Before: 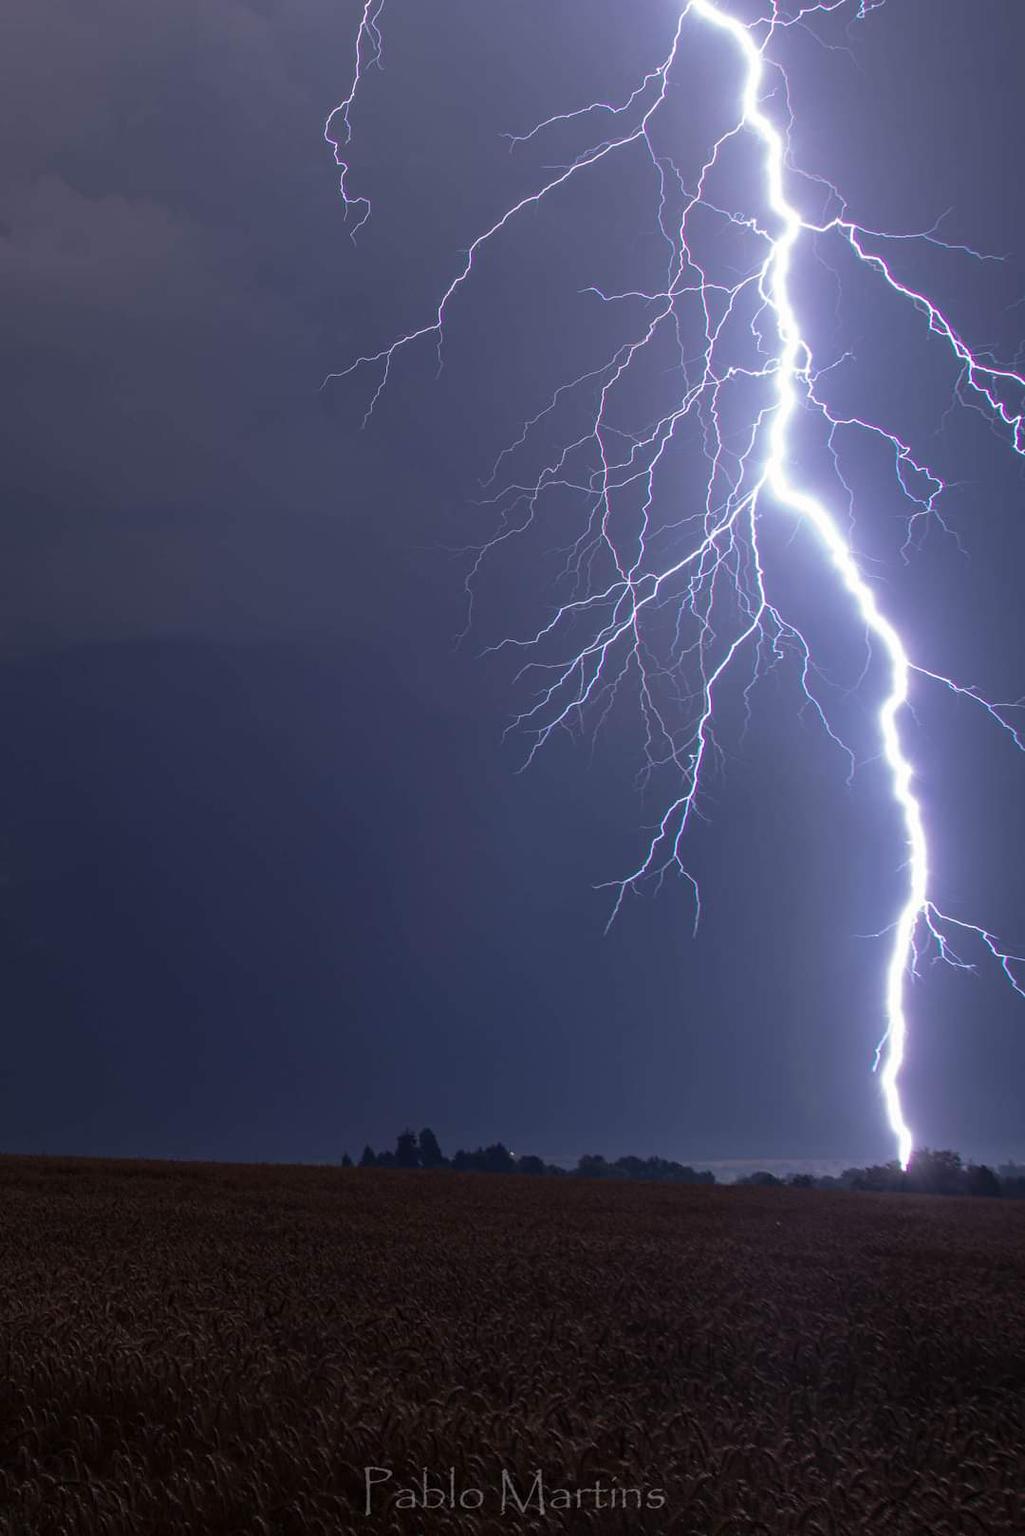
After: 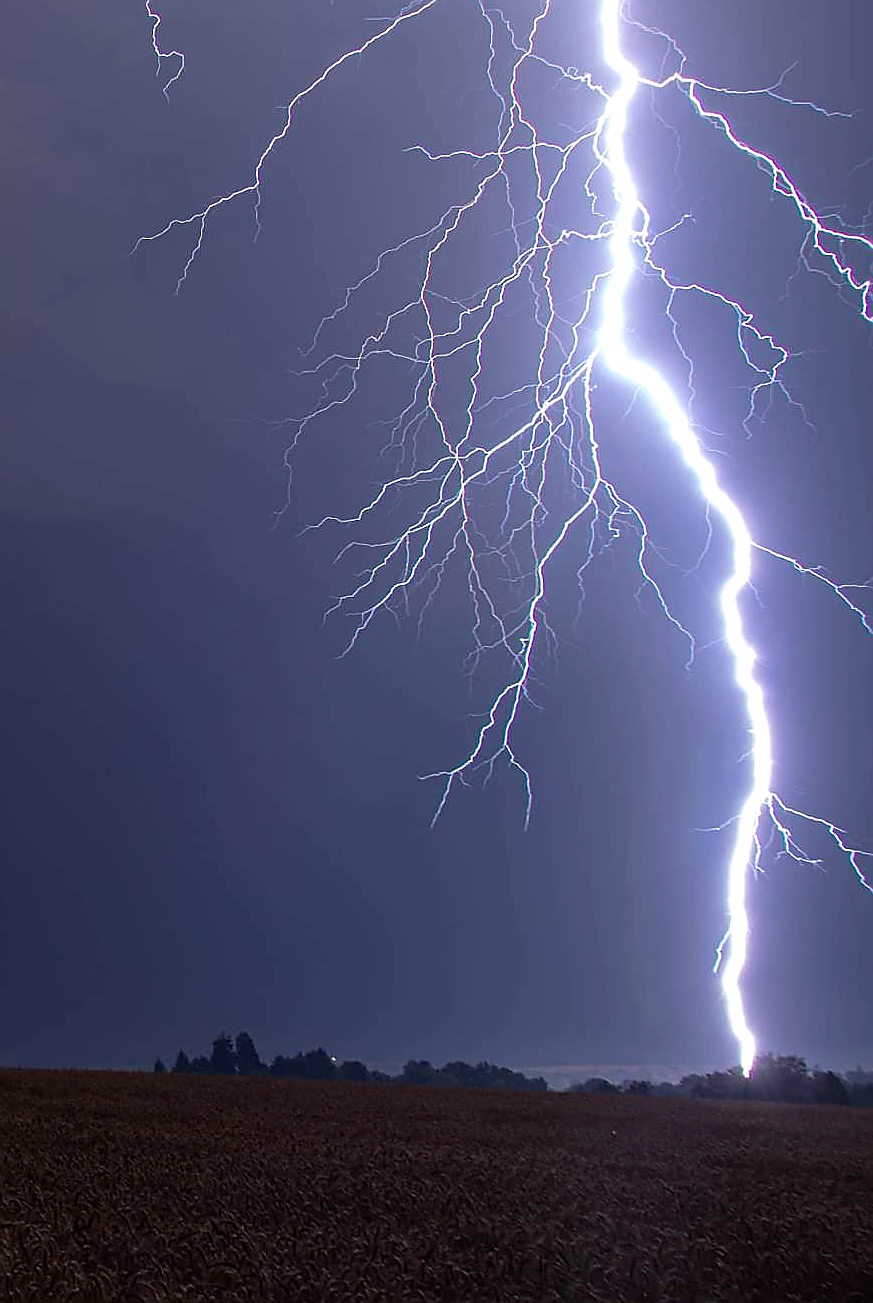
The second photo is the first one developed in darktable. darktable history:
exposure: black level correction 0.002, exposure 0.296 EV, compensate highlight preservation false
crop: left 19.146%, top 9.722%, right 0%, bottom 9.786%
sharpen: radius 1.396, amount 1.244, threshold 0.694
